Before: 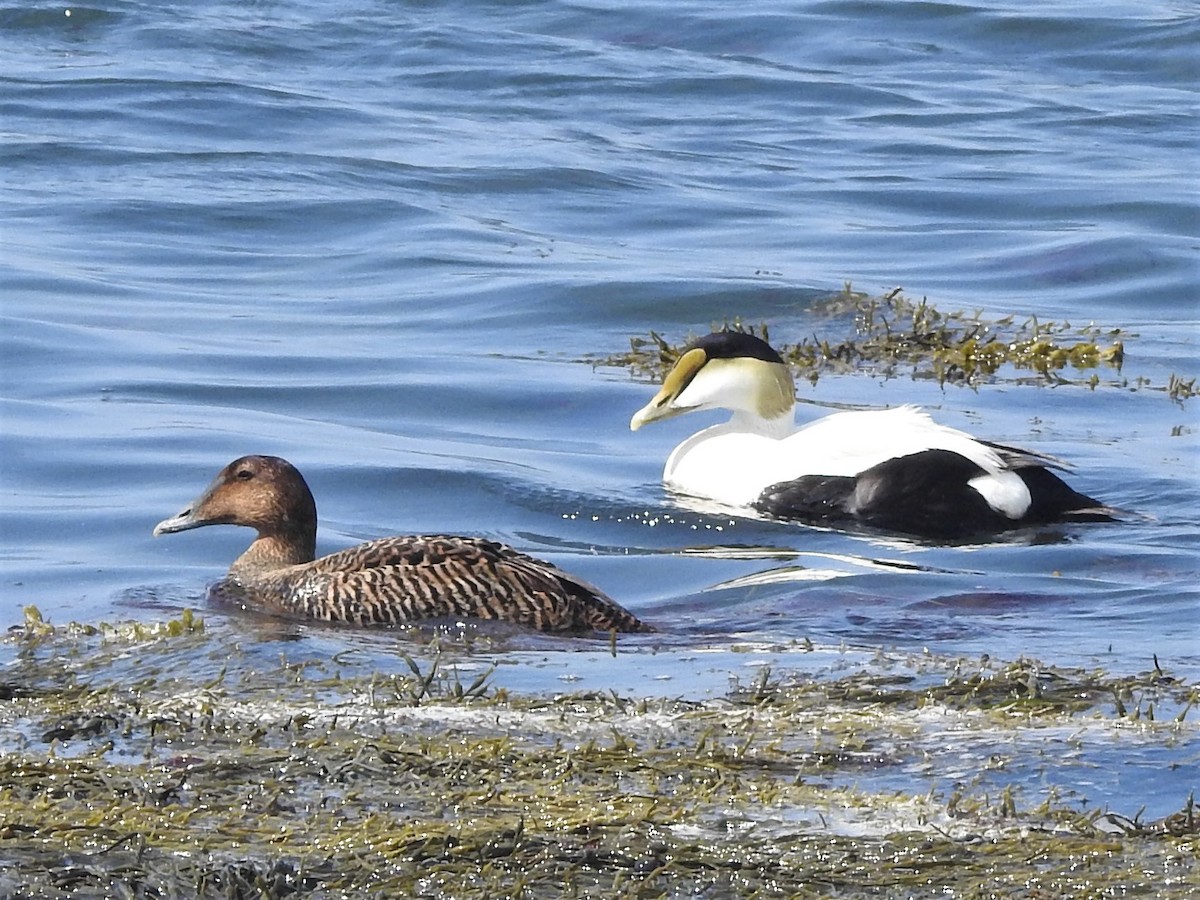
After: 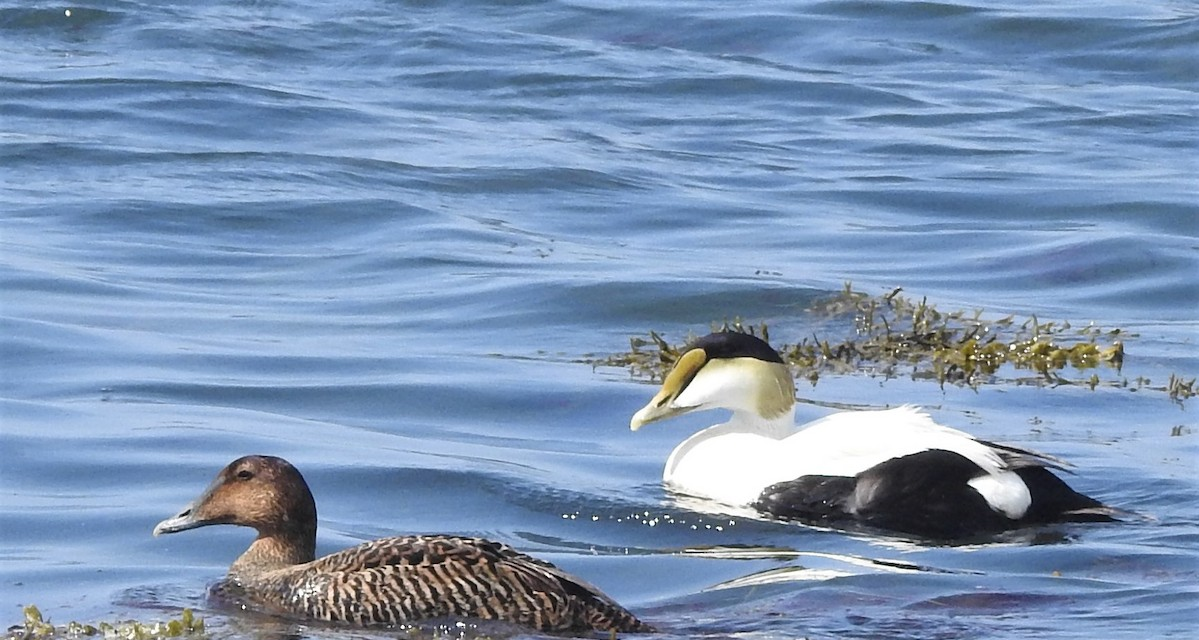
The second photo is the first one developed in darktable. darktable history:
crop: right 0.001%, bottom 28.855%
